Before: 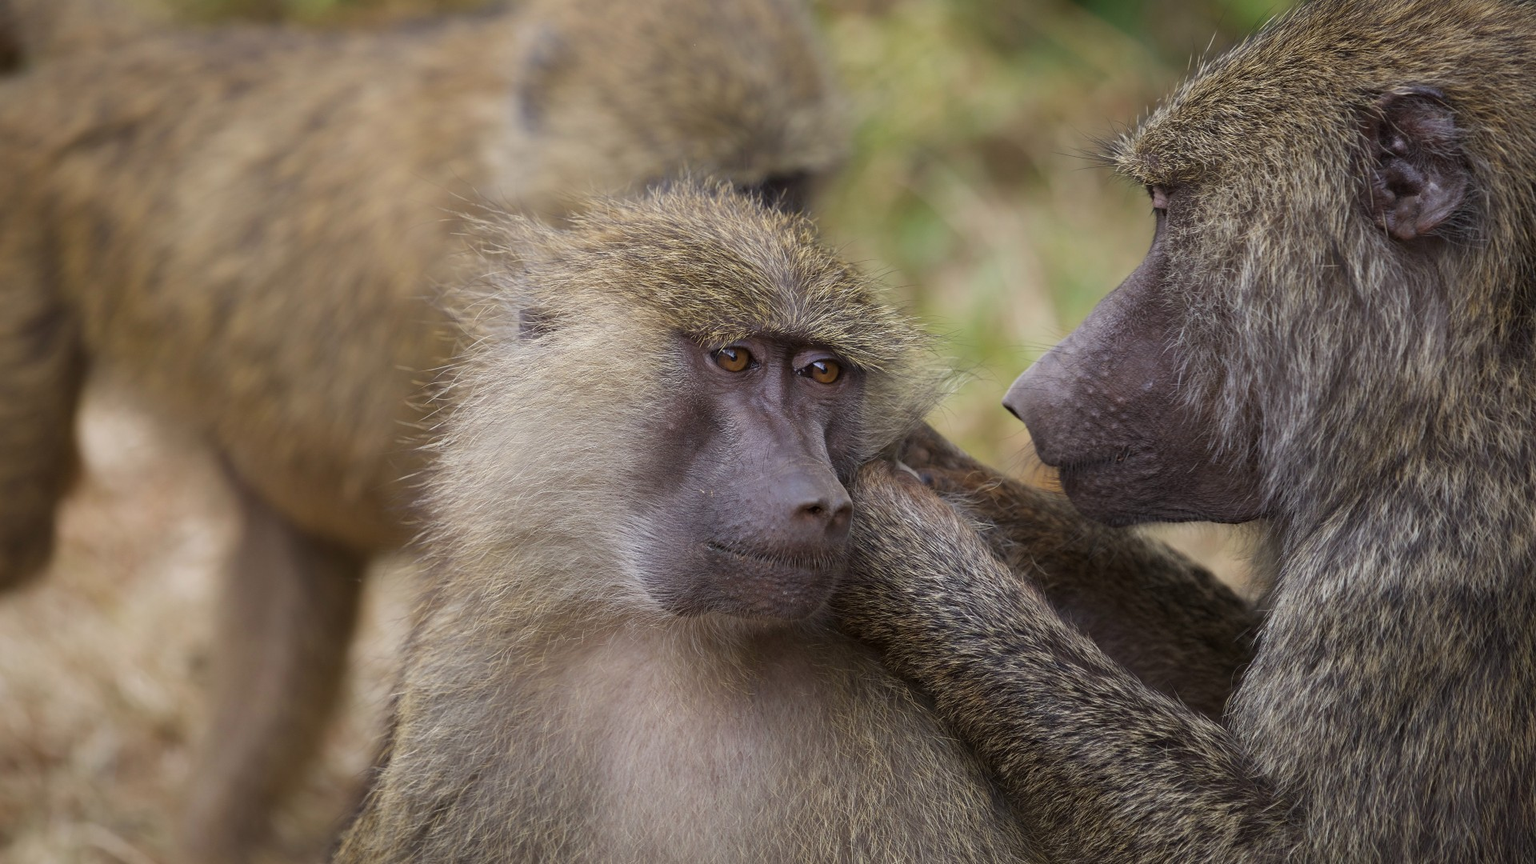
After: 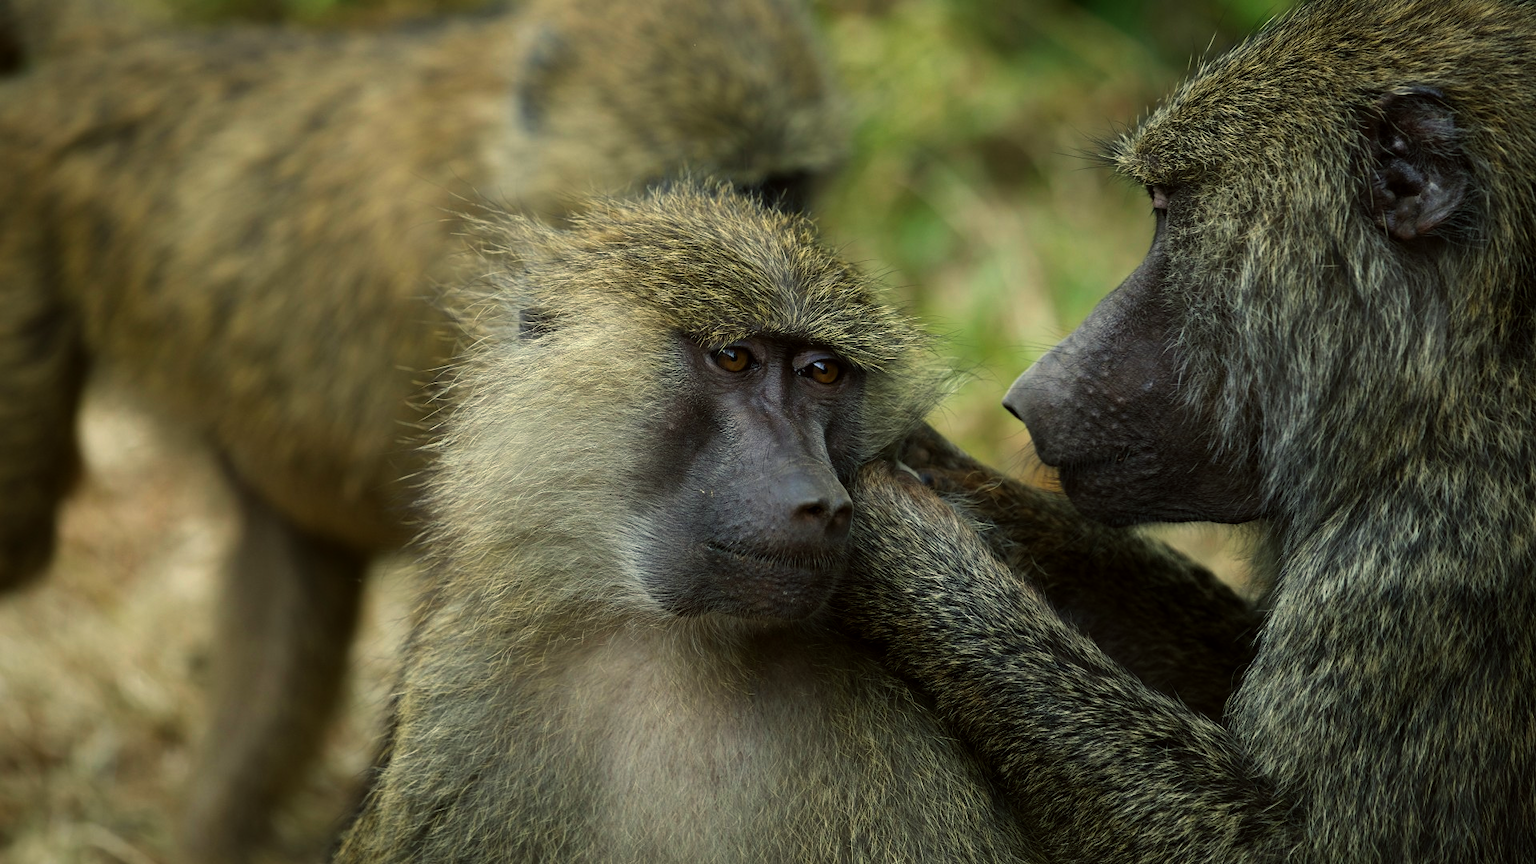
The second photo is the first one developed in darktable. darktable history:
color balance: mode lift, gamma, gain (sRGB), lift [1.014, 0.966, 0.918, 0.87], gamma [0.86, 0.734, 0.918, 0.976], gain [1.063, 1.13, 1.063, 0.86]
white balance: red 0.924, blue 1.095
